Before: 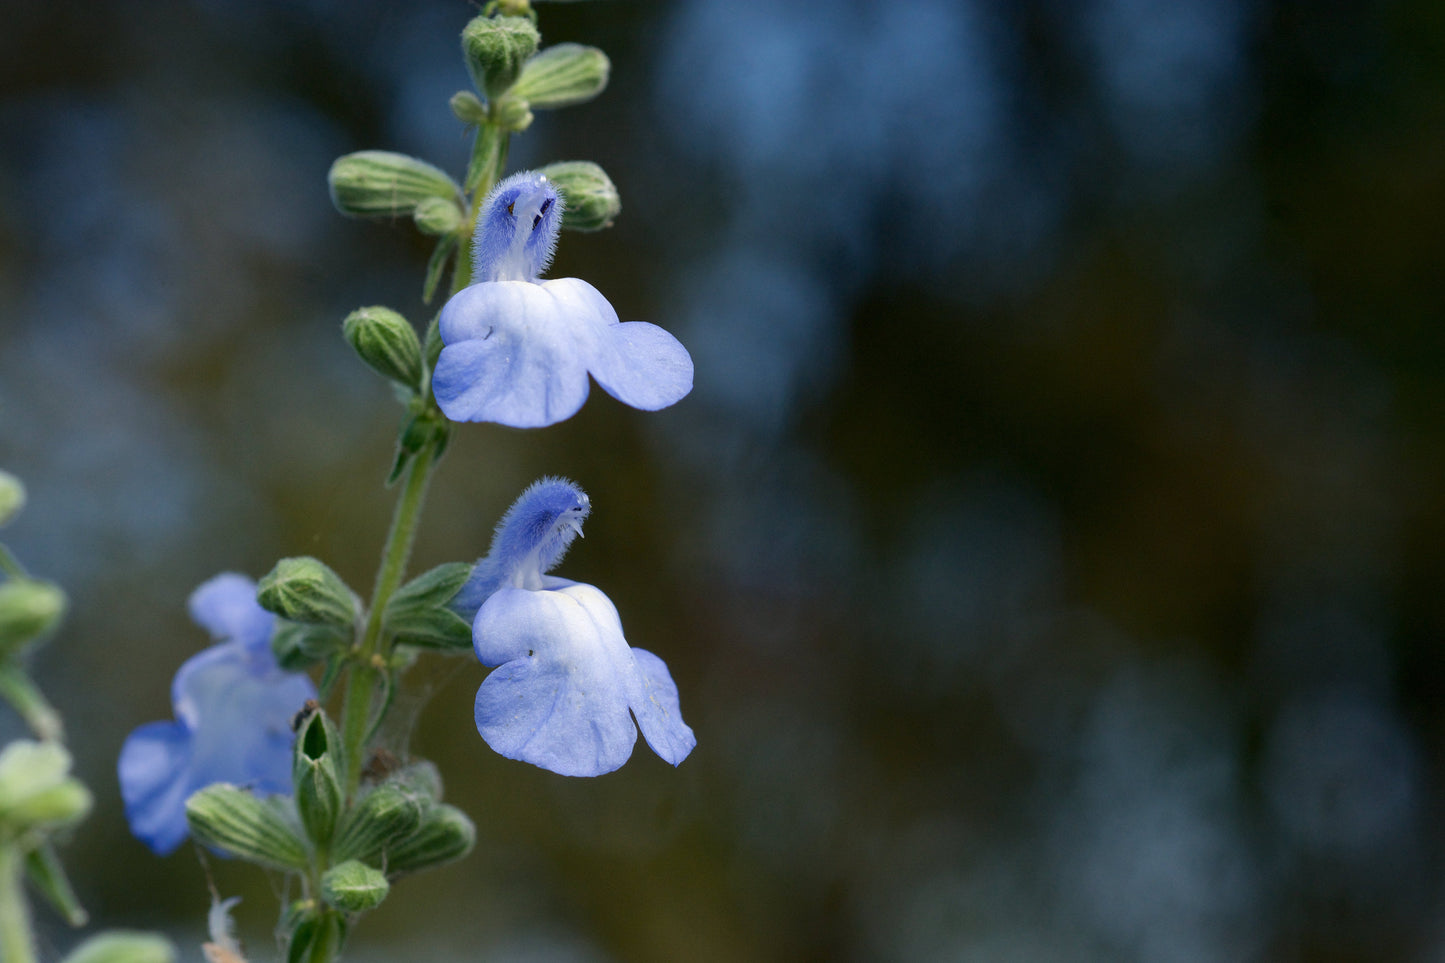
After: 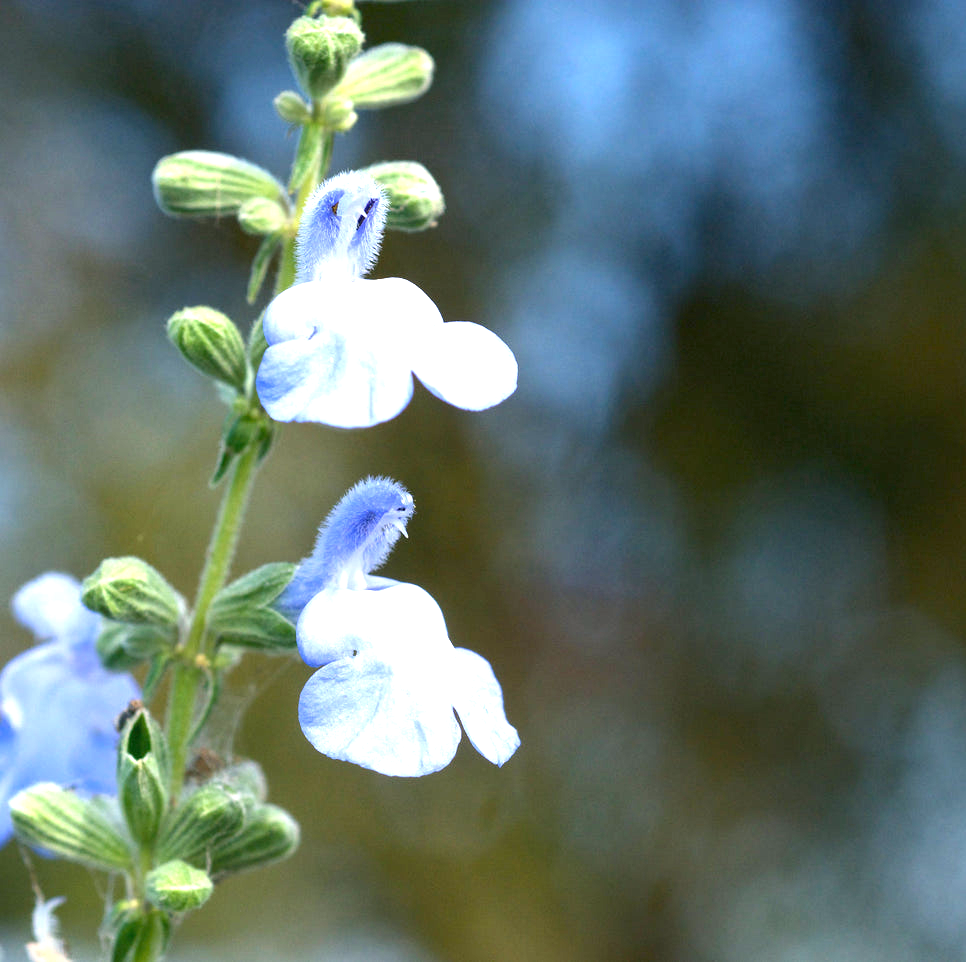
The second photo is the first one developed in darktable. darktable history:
exposure: black level correction 0, exposure 1.666 EV, compensate highlight preservation false
crop and rotate: left 12.242%, right 20.885%
